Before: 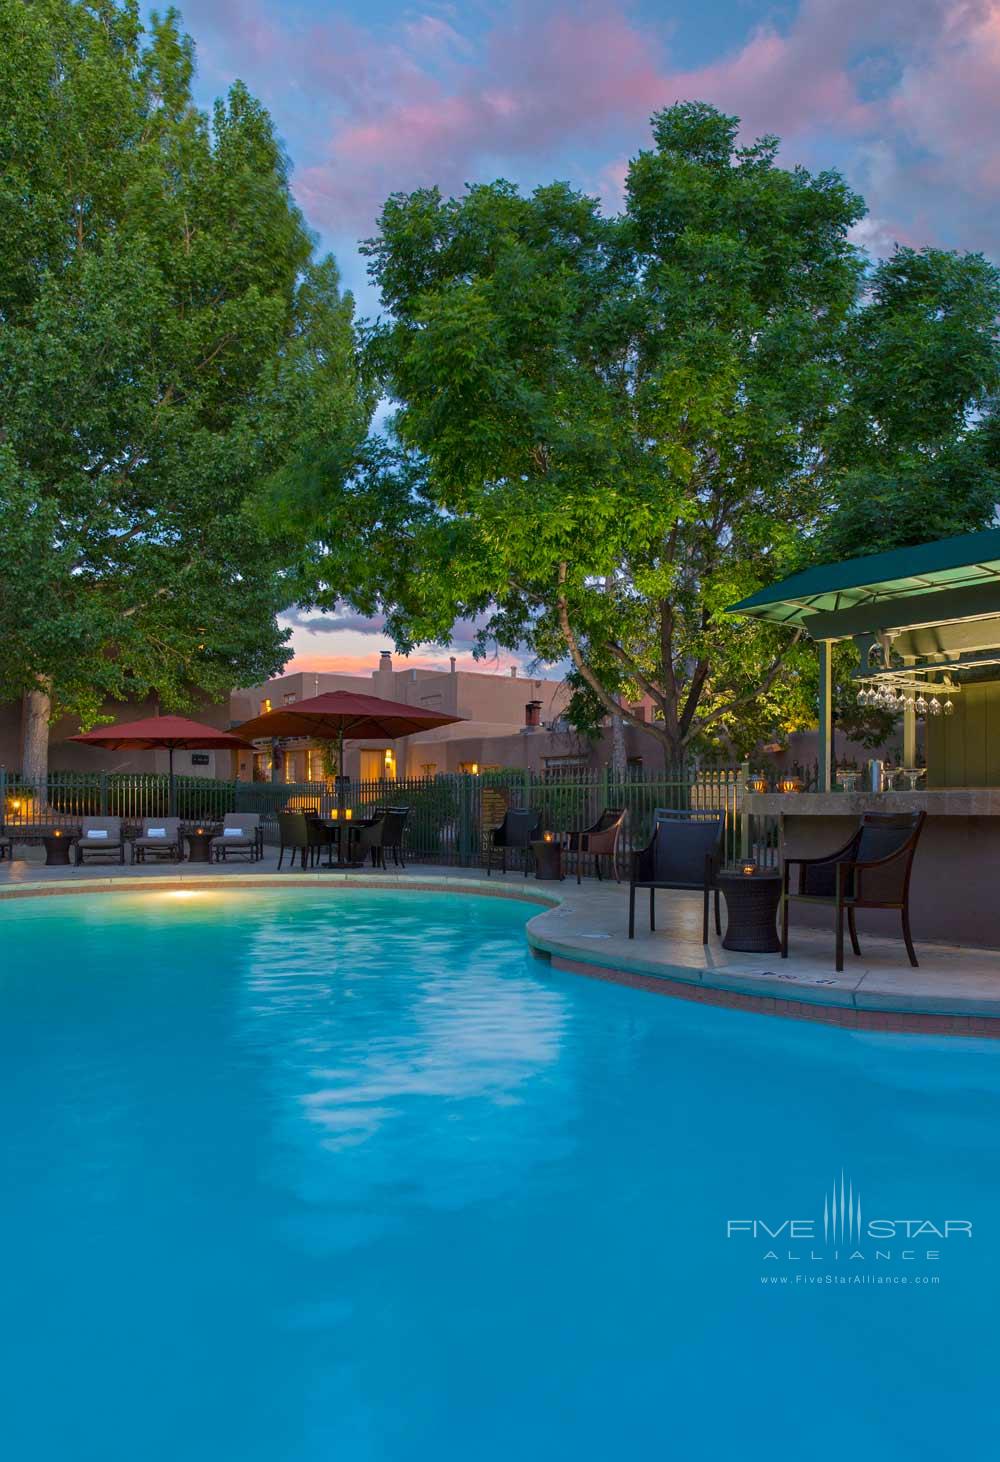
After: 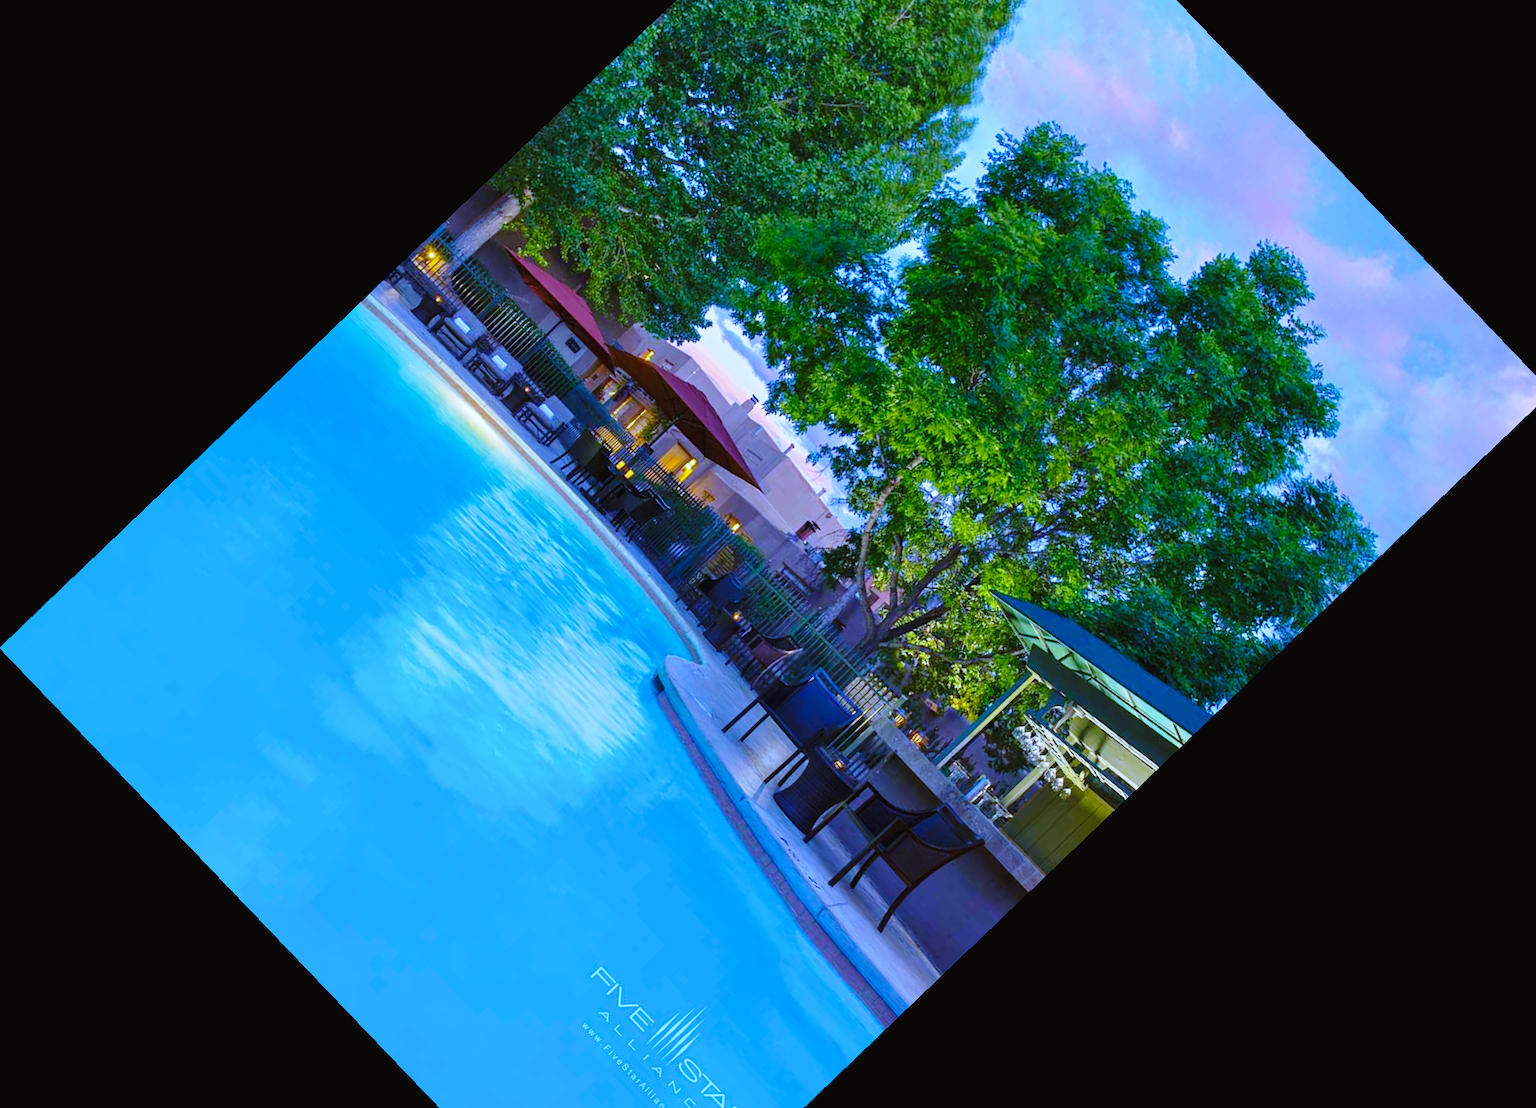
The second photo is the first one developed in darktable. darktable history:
base curve: curves: ch0 [(0, 0) (0.028, 0.03) (0.121, 0.232) (0.46, 0.748) (0.859, 0.968) (1, 1)], preserve colors none
color balance rgb: shadows lift › chroma 2%, shadows lift › hue 50°, power › hue 60°, highlights gain › chroma 1%, highlights gain › hue 60°, global offset › luminance 0.25%, global vibrance 30%
white balance: red 0.766, blue 1.537
crop and rotate: angle -46.26°, top 16.234%, right 0.912%, bottom 11.704%
